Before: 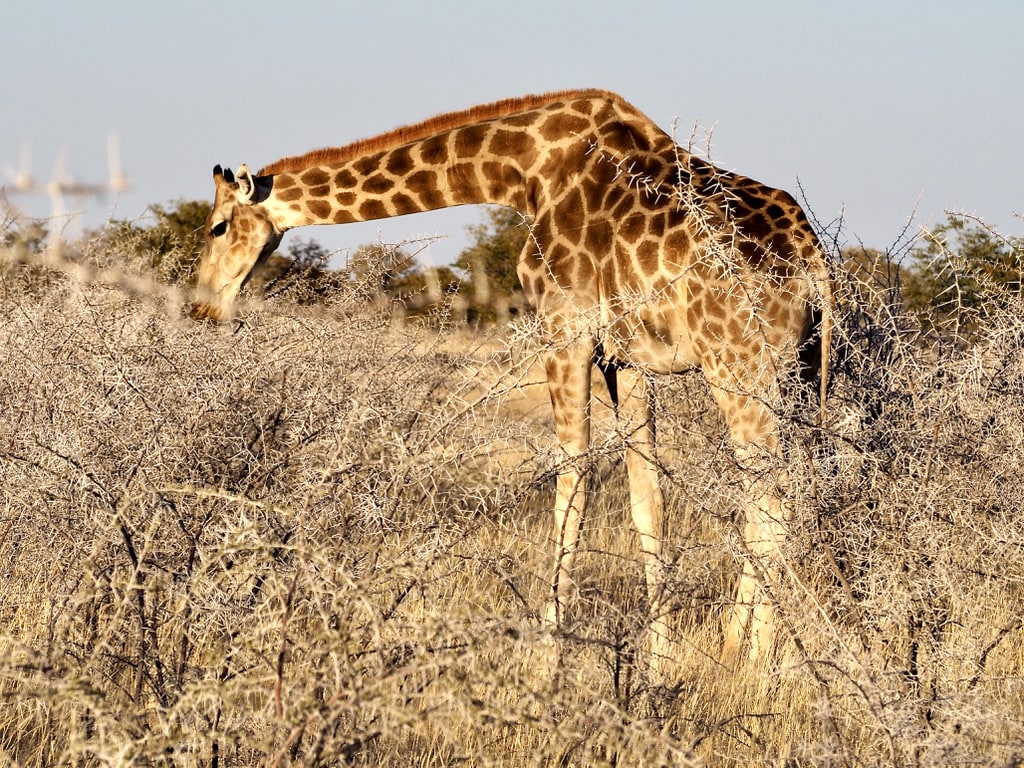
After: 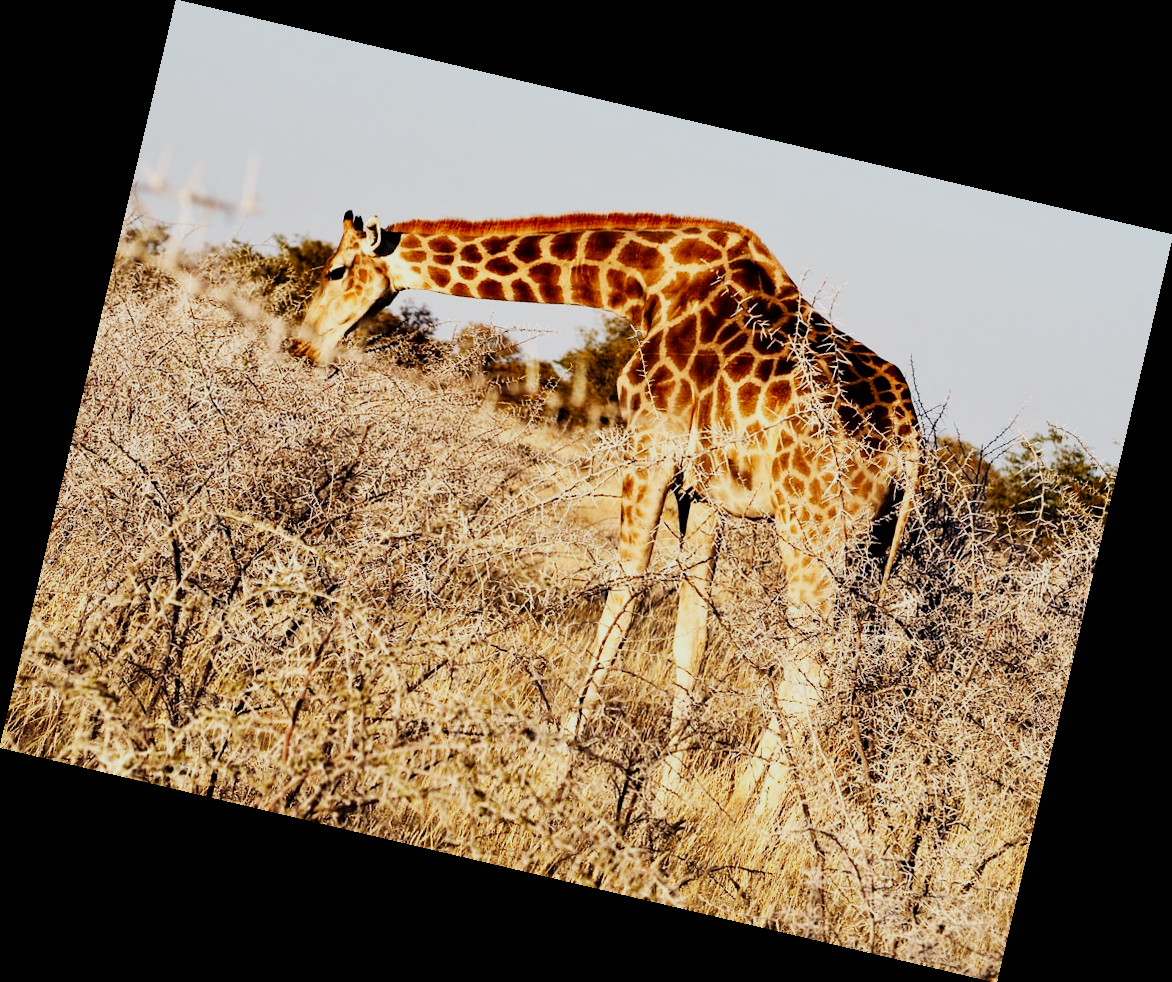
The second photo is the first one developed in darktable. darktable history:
rotate and perspective: rotation 13.27°, automatic cropping off
sigmoid: contrast 1.81, skew -0.21, preserve hue 0%, red attenuation 0.1, red rotation 0.035, green attenuation 0.1, green rotation -0.017, blue attenuation 0.15, blue rotation -0.052, base primaries Rec2020
